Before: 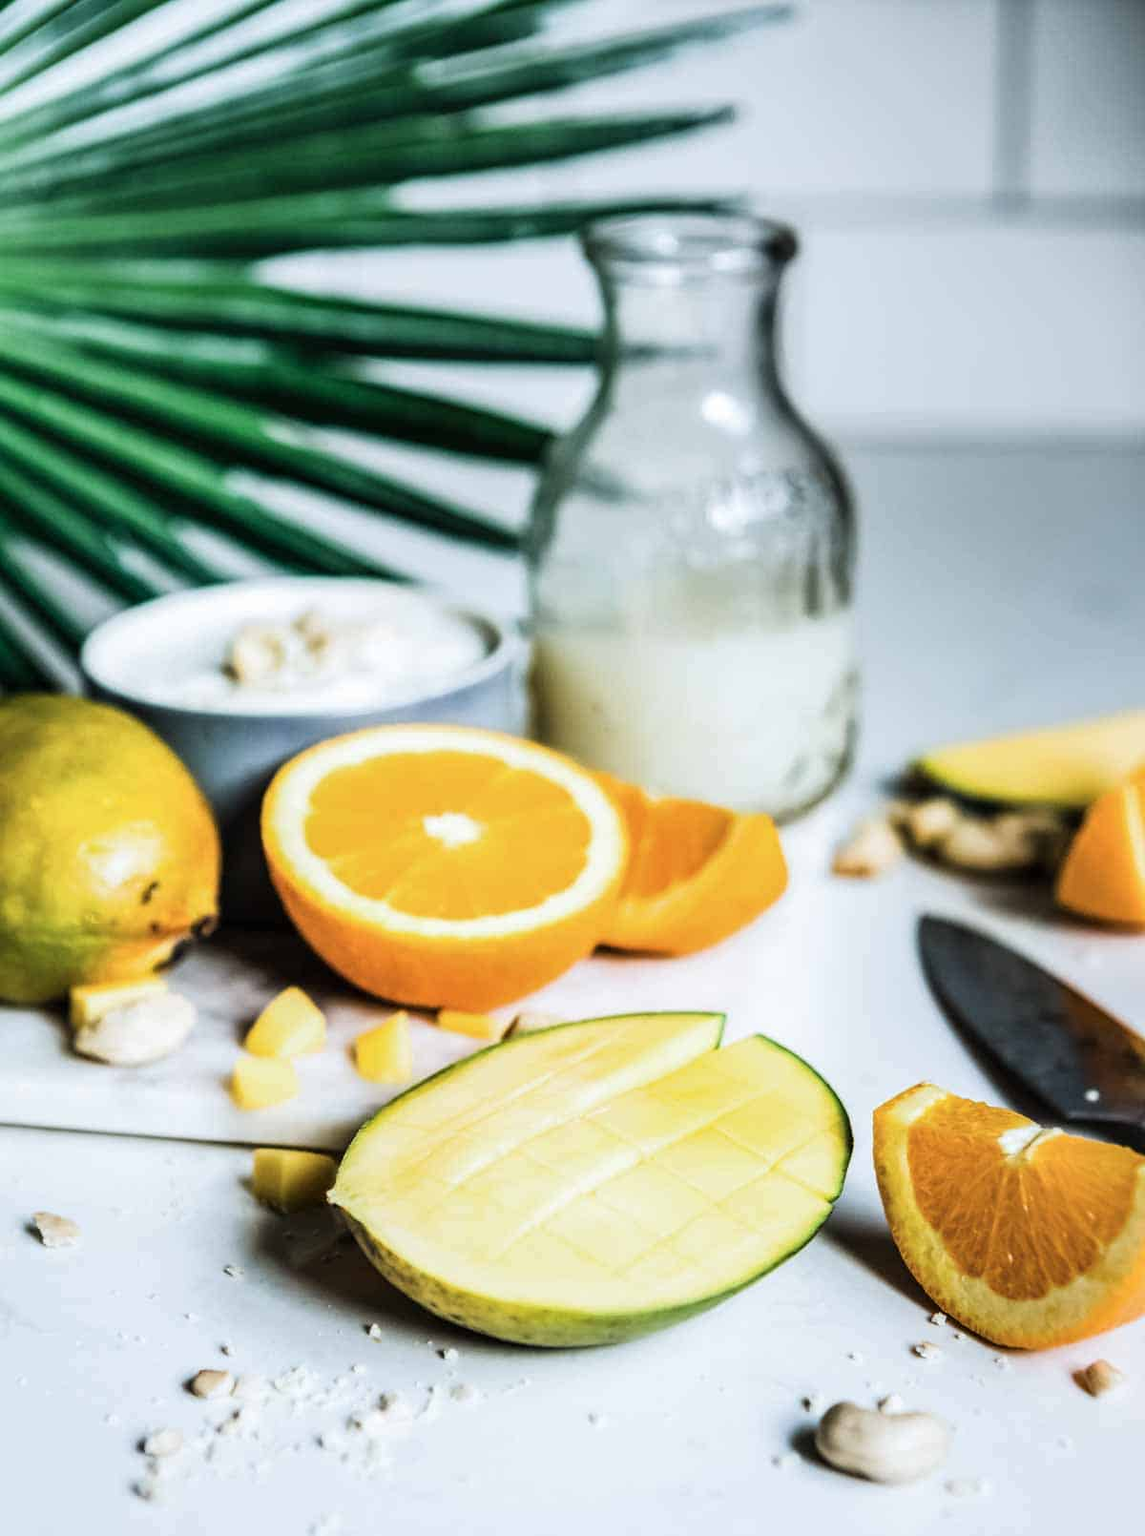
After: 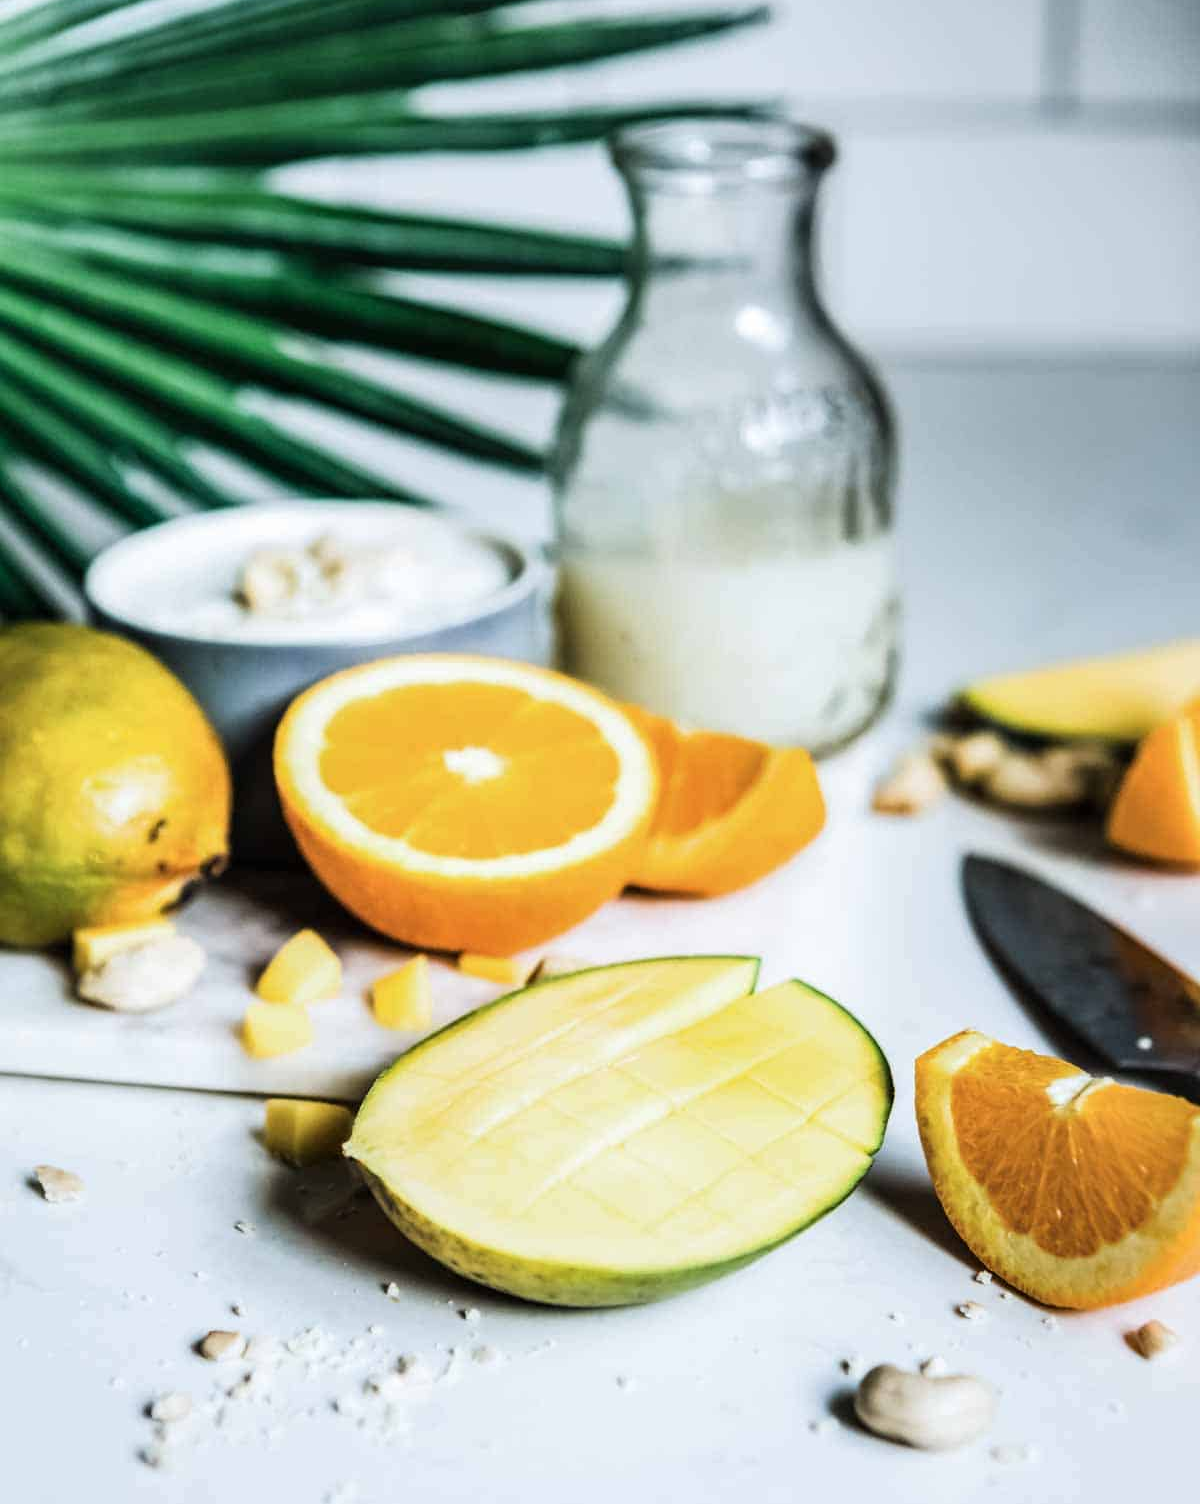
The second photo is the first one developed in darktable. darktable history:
crop and rotate: top 6.554%
